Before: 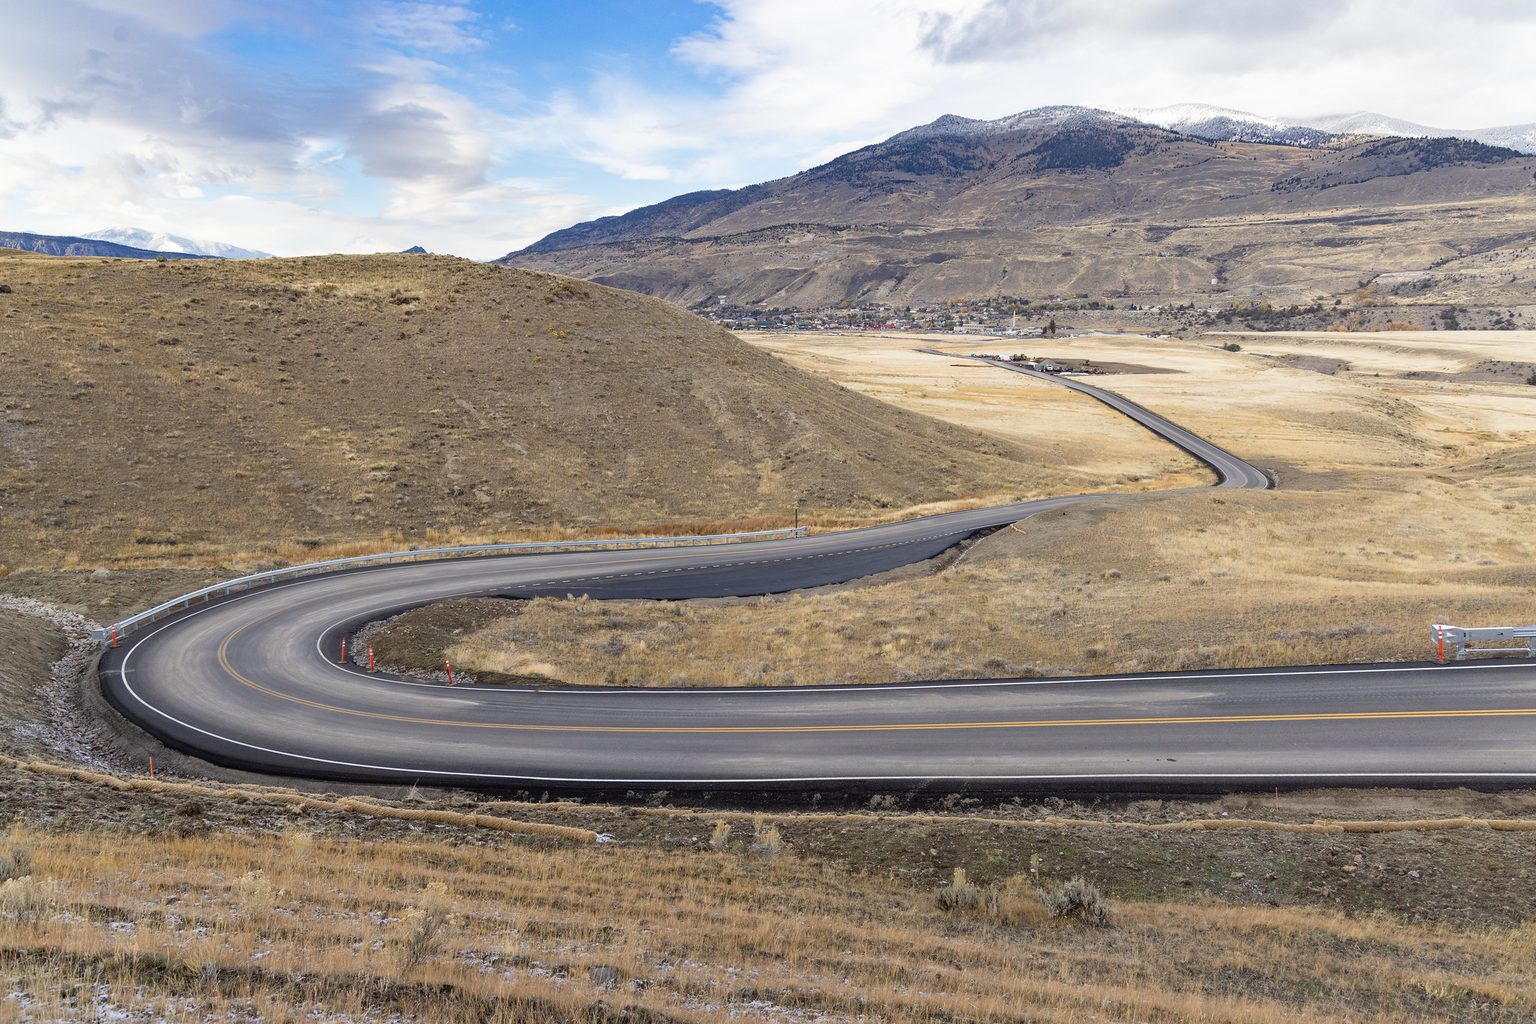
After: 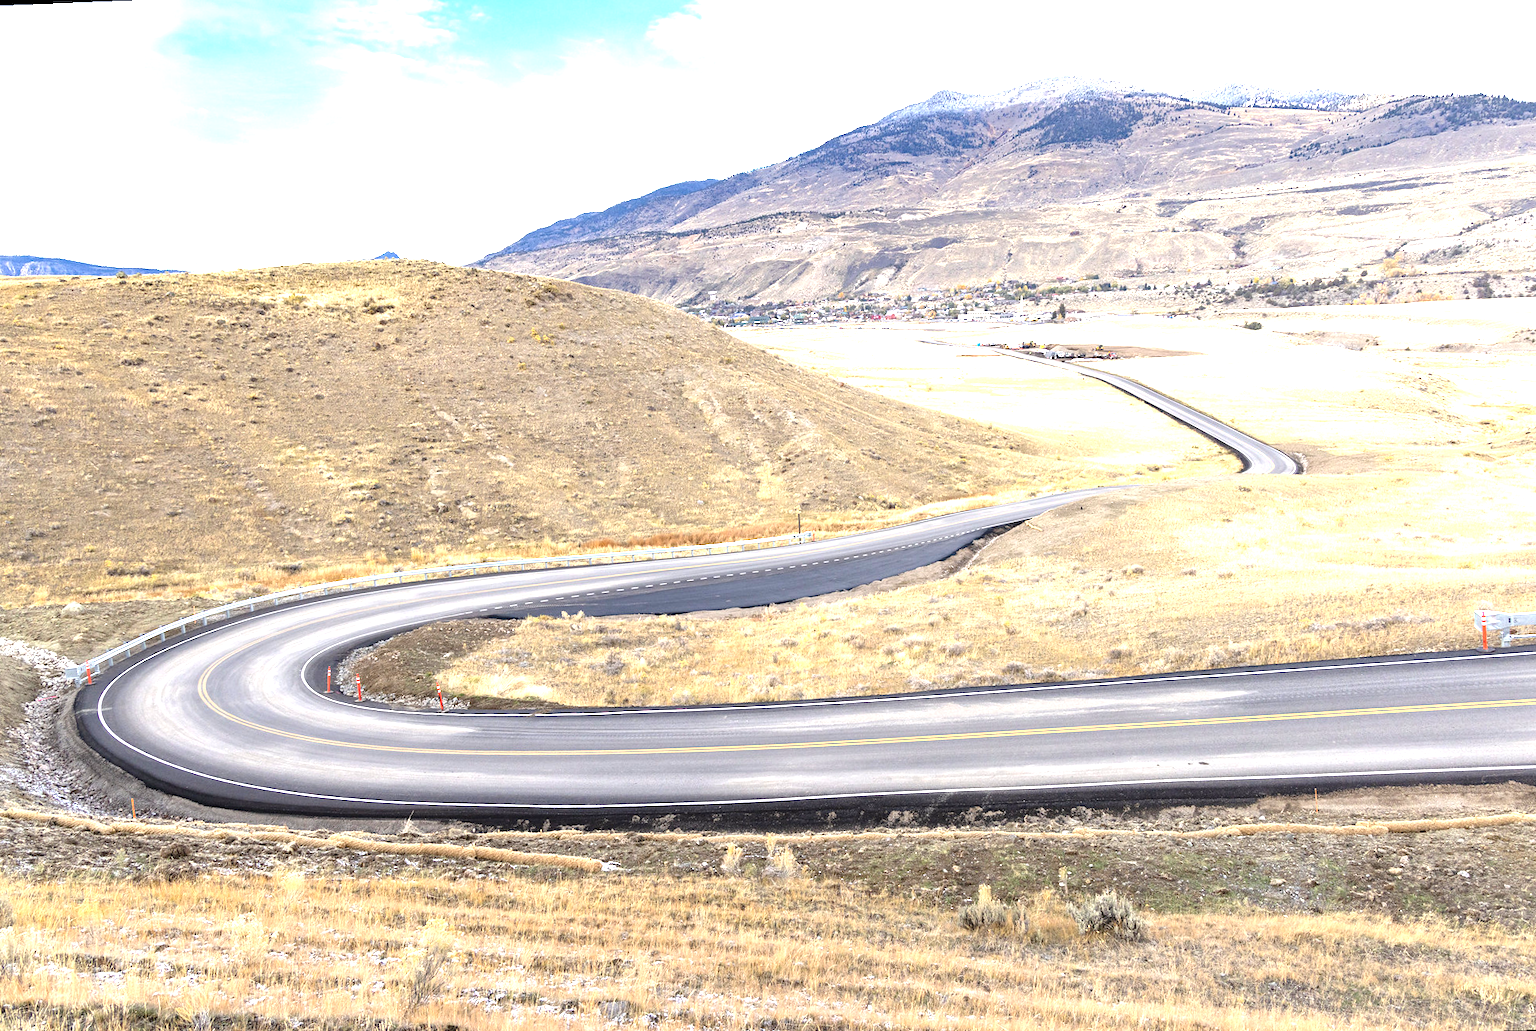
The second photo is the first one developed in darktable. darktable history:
crop: top 0.05%, bottom 0.098%
rotate and perspective: rotation -2.12°, lens shift (vertical) 0.009, lens shift (horizontal) -0.008, automatic cropping original format, crop left 0.036, crop right 0.964, crop top 0.05, crop bottom 0.959
exposure: black level correction 0, exposure 1.625 EV, compensate exposure bias true, compensate highlight preservation false
